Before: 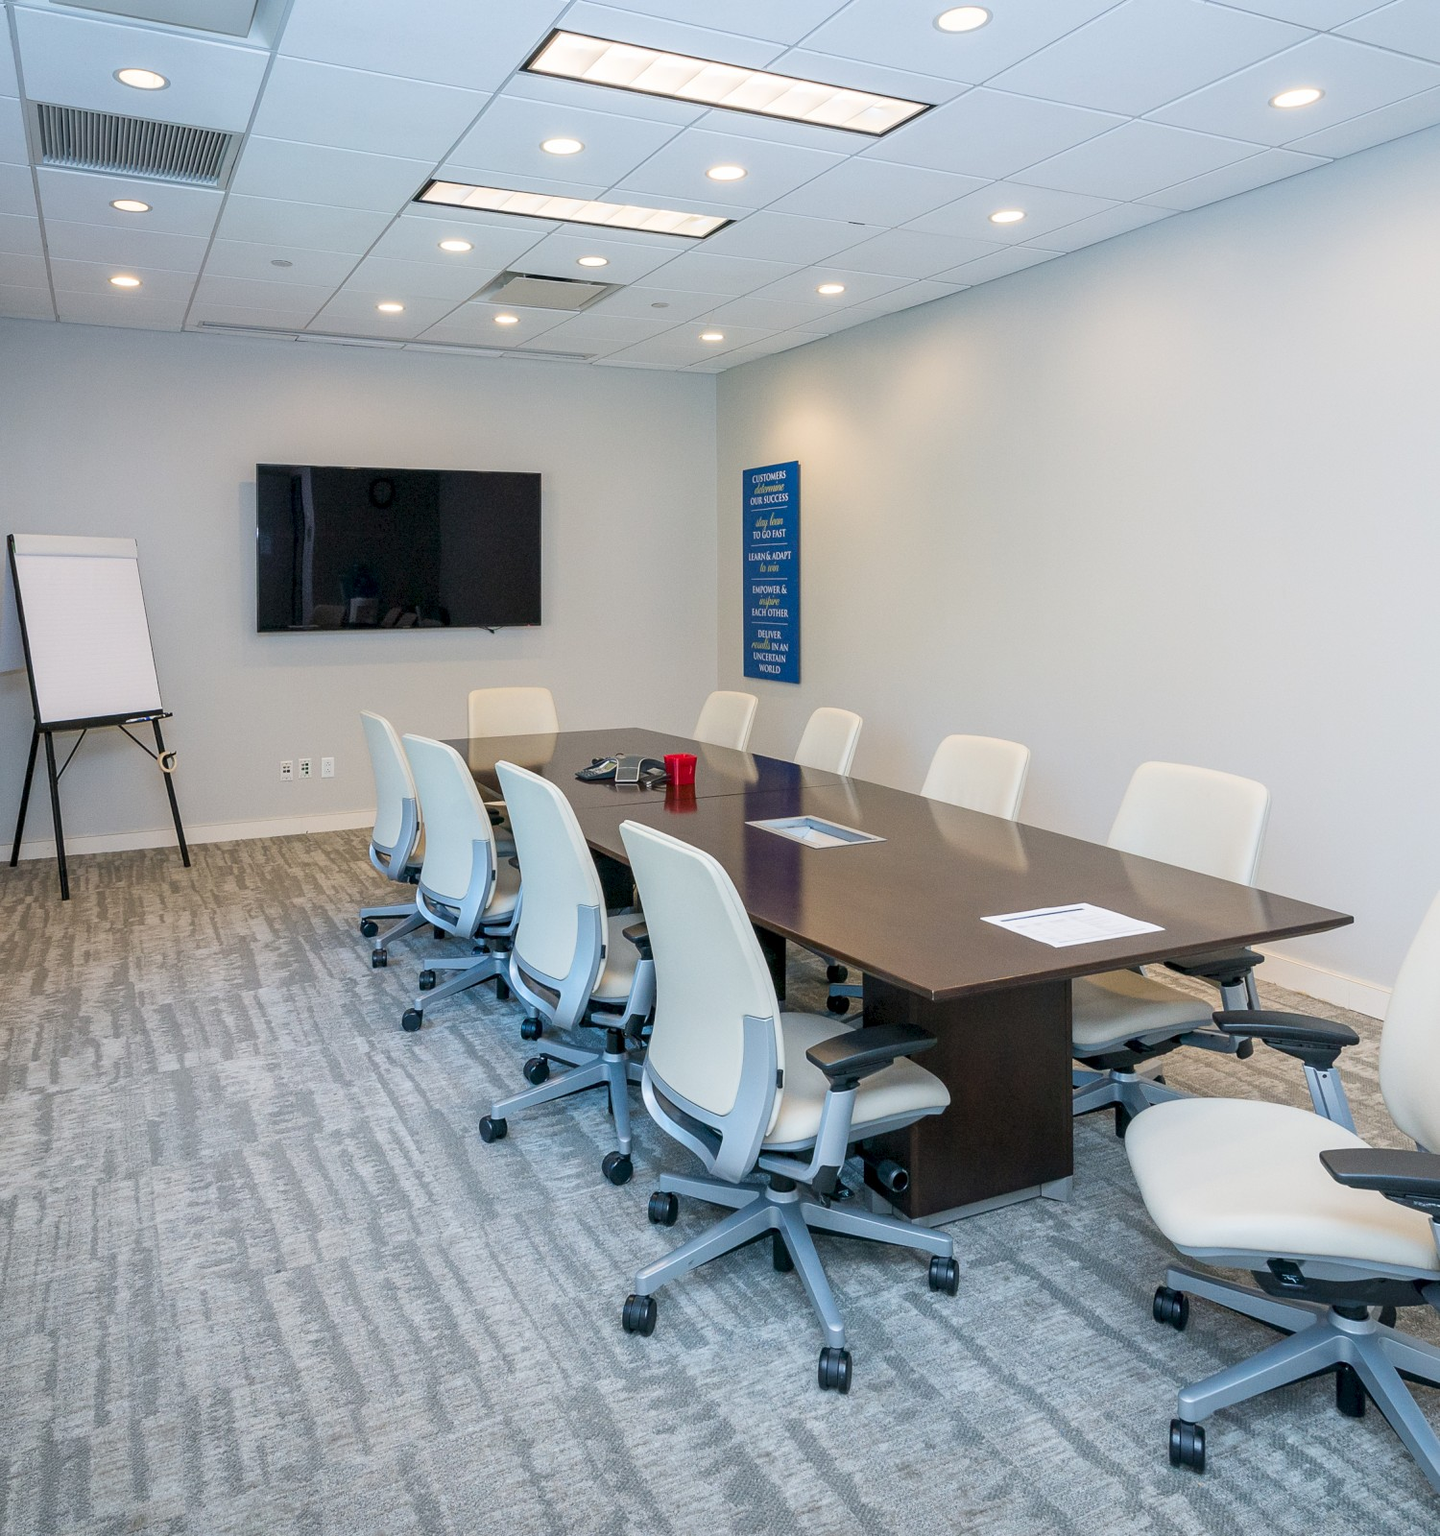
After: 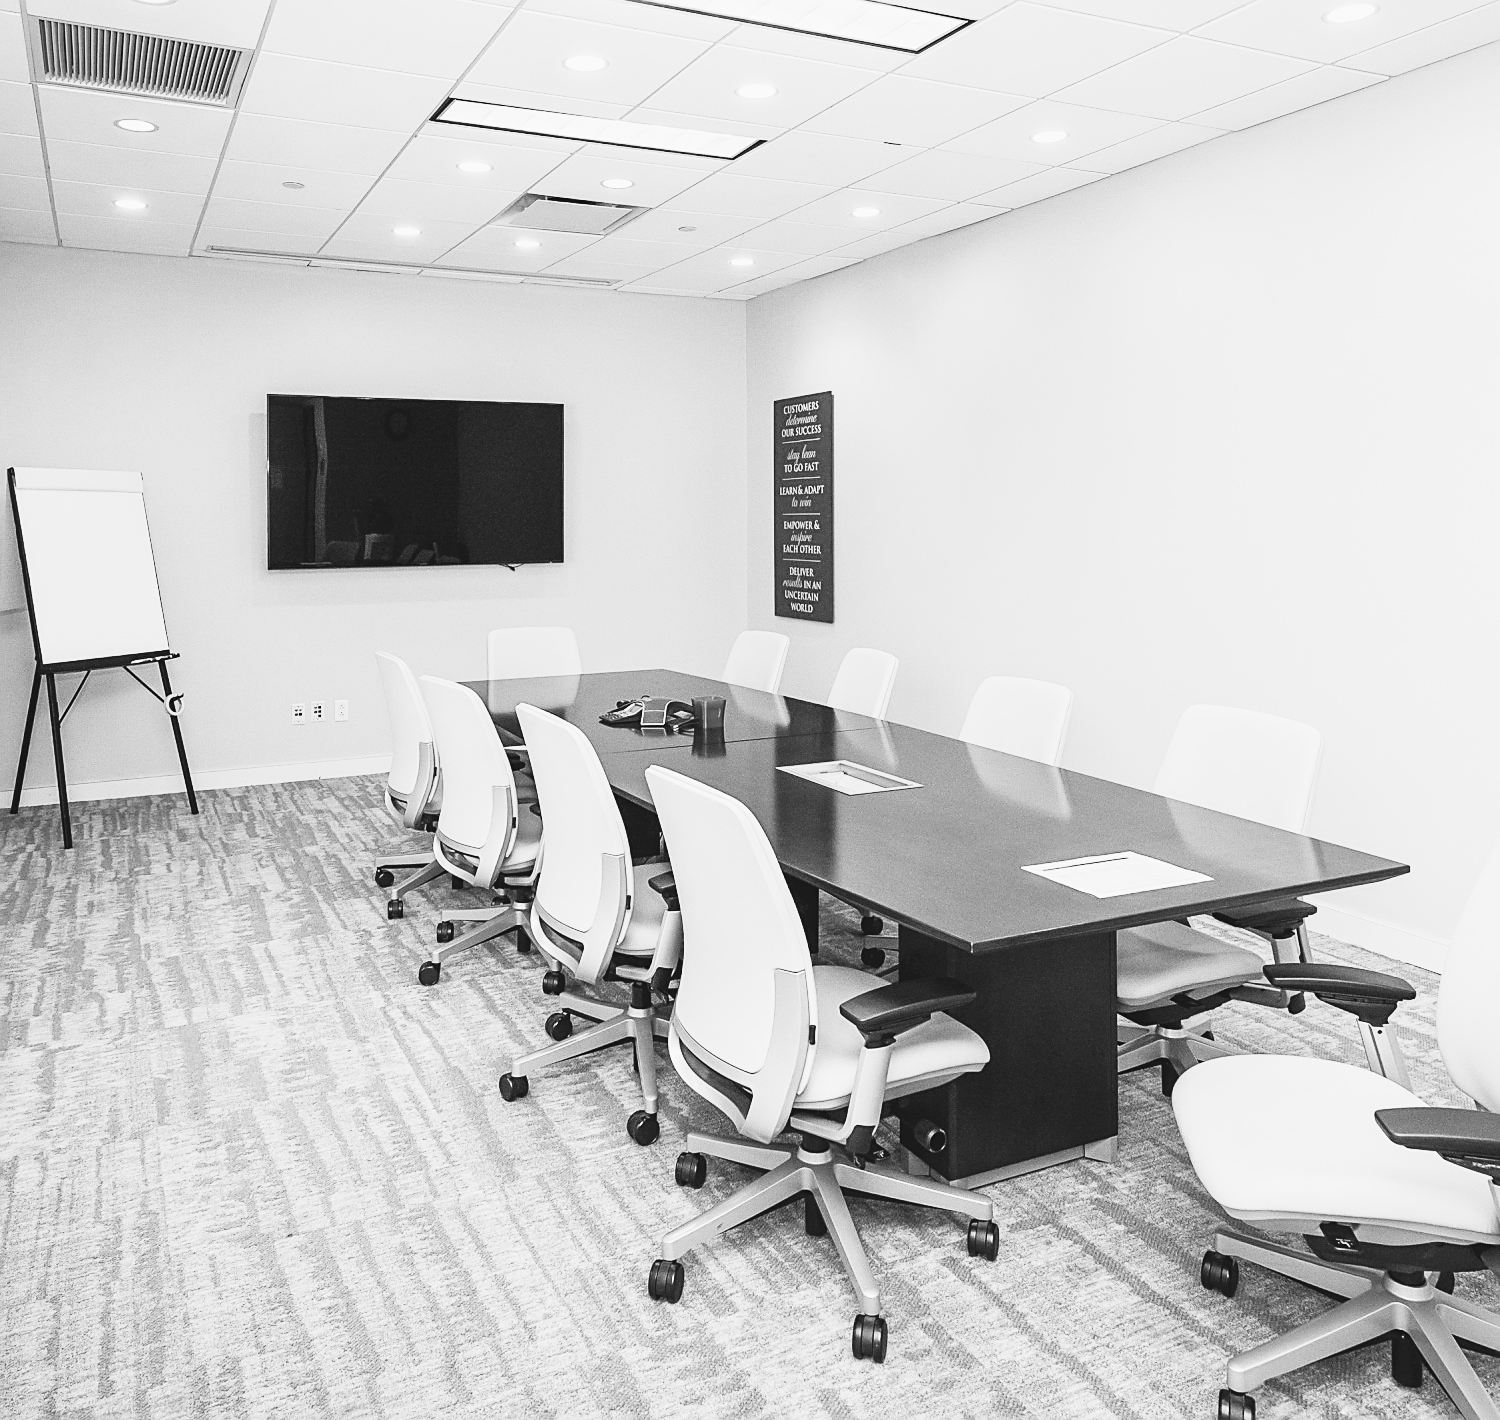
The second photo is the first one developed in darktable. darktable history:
crop and rotate: top 5.609%, bottom 5.609%
exposure: black level correction -0.036, exposure -0.497 EV, compensate highlight preservation false
rgb curve: curves: ch0 [(0, 0) (0.21, 0.15) (0.24, 0.21) (0.5, 0.75) (0.75, 0.96) (0.89, 0.99) (1, 1)]; ch1 [(0, 0.02) (0.21, 0.13) (0.25, 0.2) (0.5, 0.67) (0.75, 0.9) (0.89, 0.97) (1, 1)]; ch2 [(0, 0.02) (0.21, 0.13) (0.25, 0.2) (0.5, 0.67) (0.75, 0.9) (0.89, 0.97) (1, 1)], compensate middle gray true
monochrome: on, module defaults
color correction: highlights a* 10.12, highlights b* 39.04, shadows a* 14.62, shadows b* 3.37
sharpen: on, module defaults
